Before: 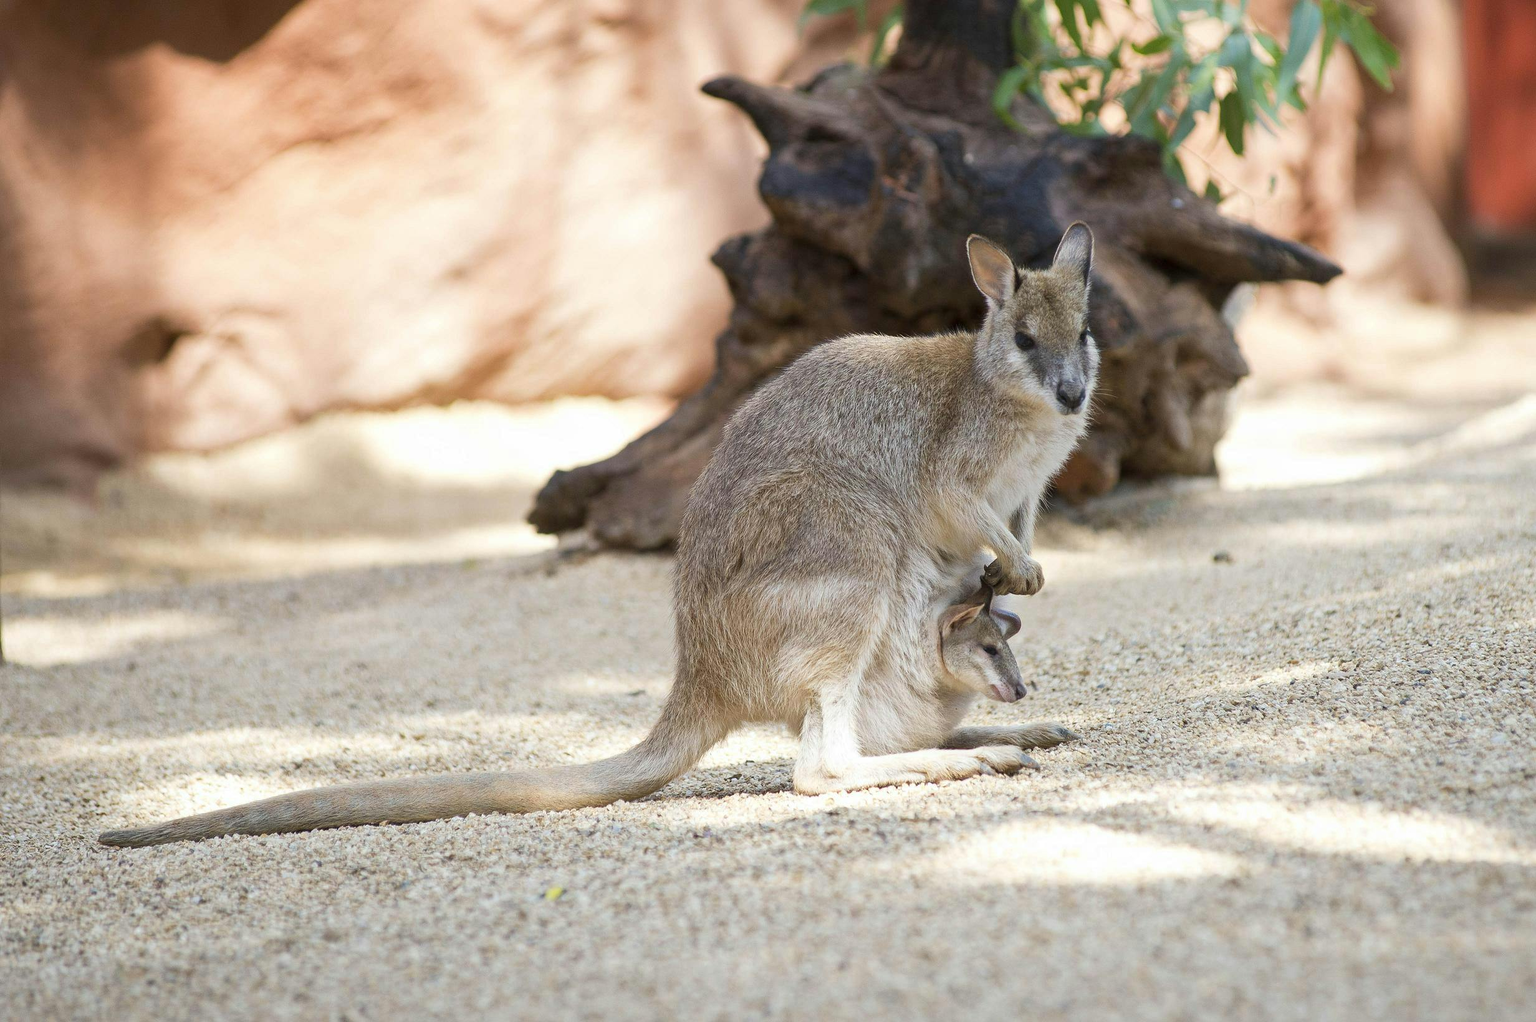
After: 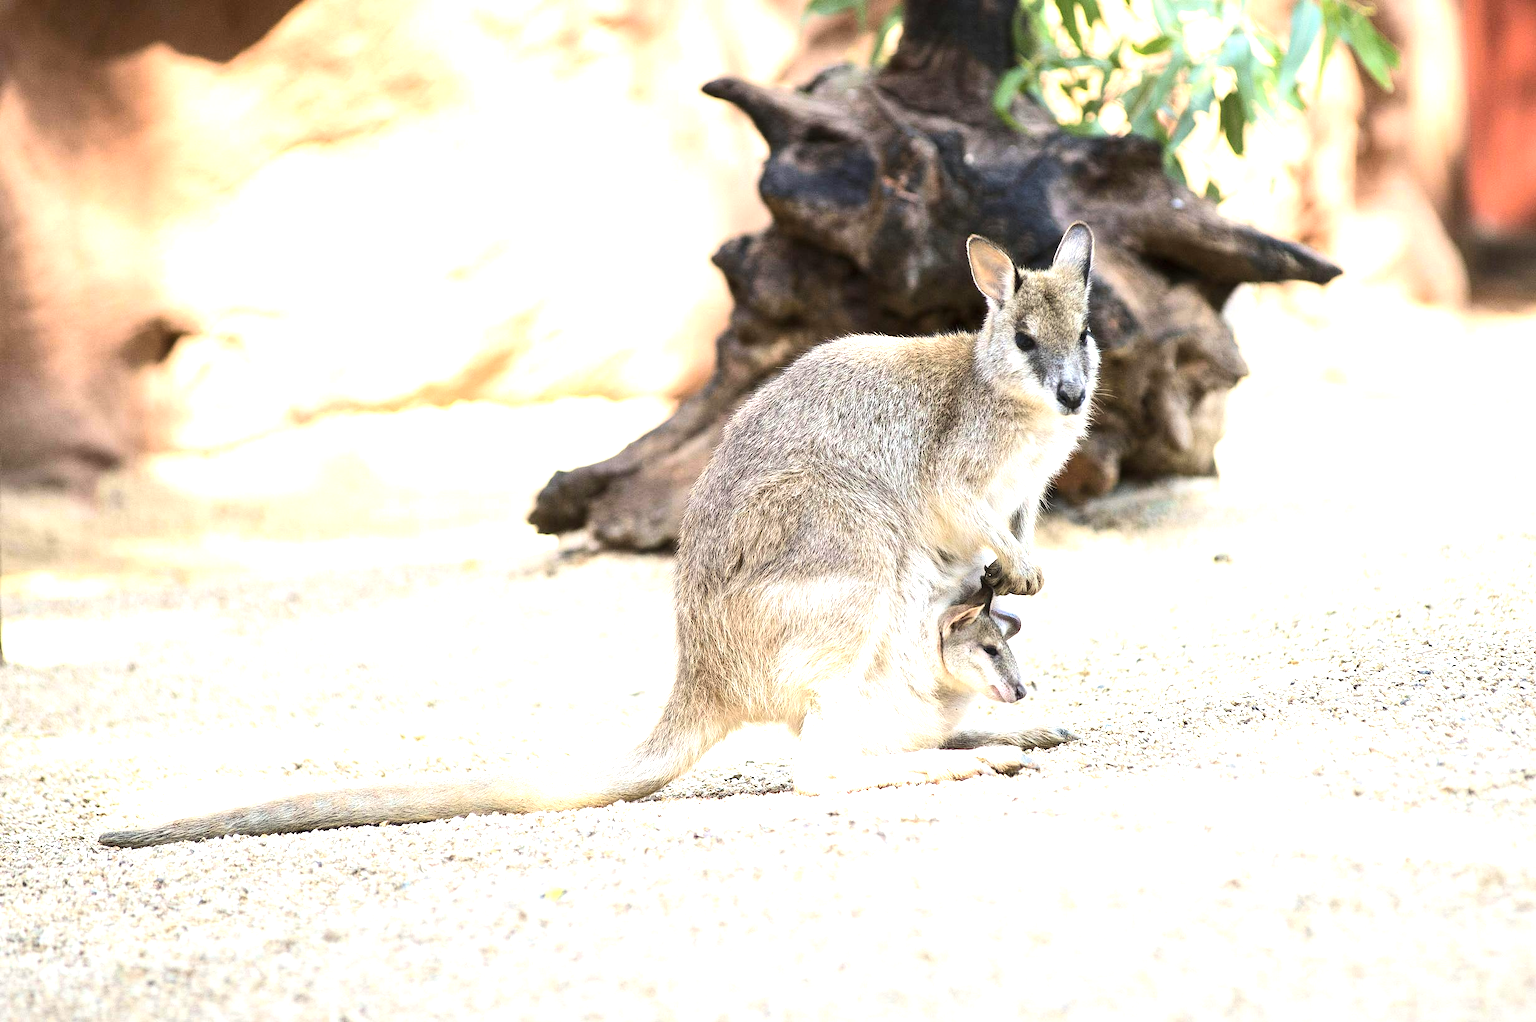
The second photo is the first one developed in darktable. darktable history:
exposure: exposure 0.722 EV, compensate highlight preservation false
tone equalizer: -8 EV -0.75 EV, -7 EV -0.7 EV, -6 EV -0.6 EV, -5 EV -0.4 EV, -3 EV 0.4 EV, -2 EV 0.6 EV, -1 EV 0.7 EV, +0 EV 0.75 EV, edges refinement/feathering 500, mask exposure compensation -1.57 EV, preserve details no
contrast brightness saturation: contrast 0.15, brightness 0.05
